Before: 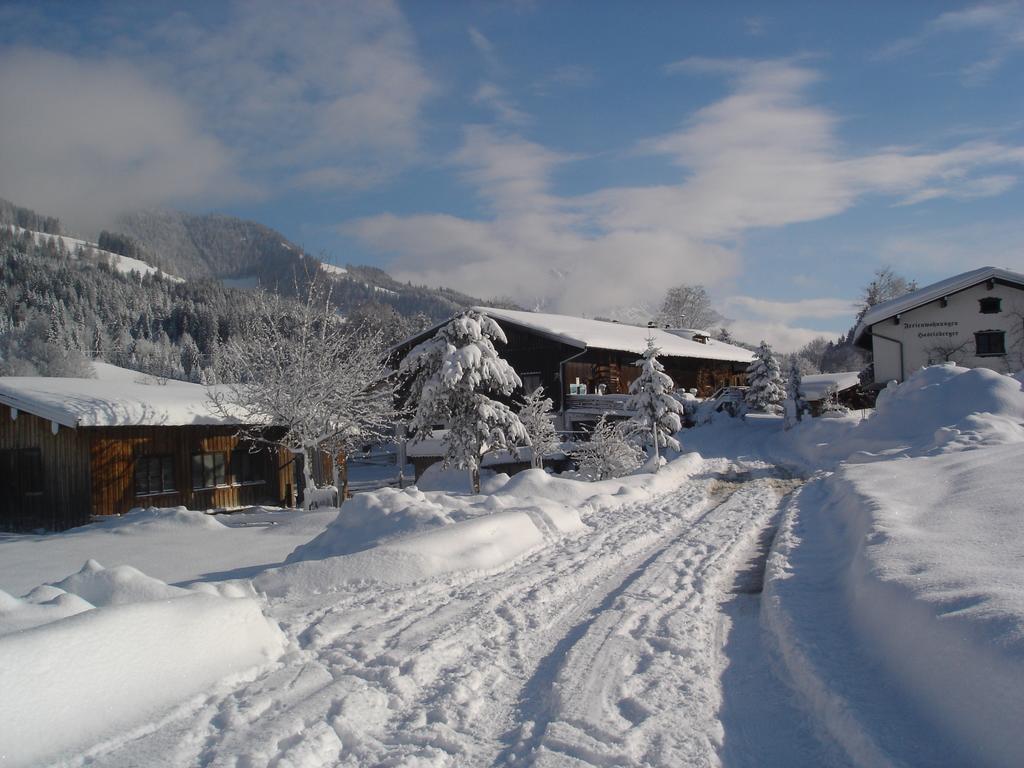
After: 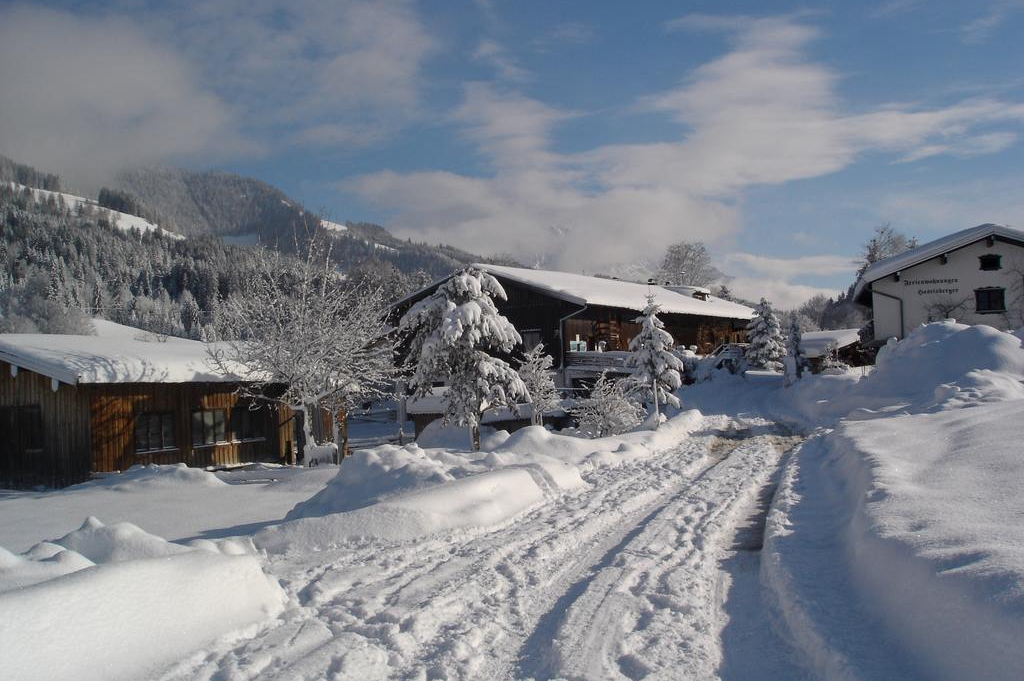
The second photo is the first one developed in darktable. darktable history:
crop and rotate: top 5.609%, bottom 5.609%
local contrast: mode bilateral grid, contrast 28, coarseness 16, detail 115%, midtone range 0.2
